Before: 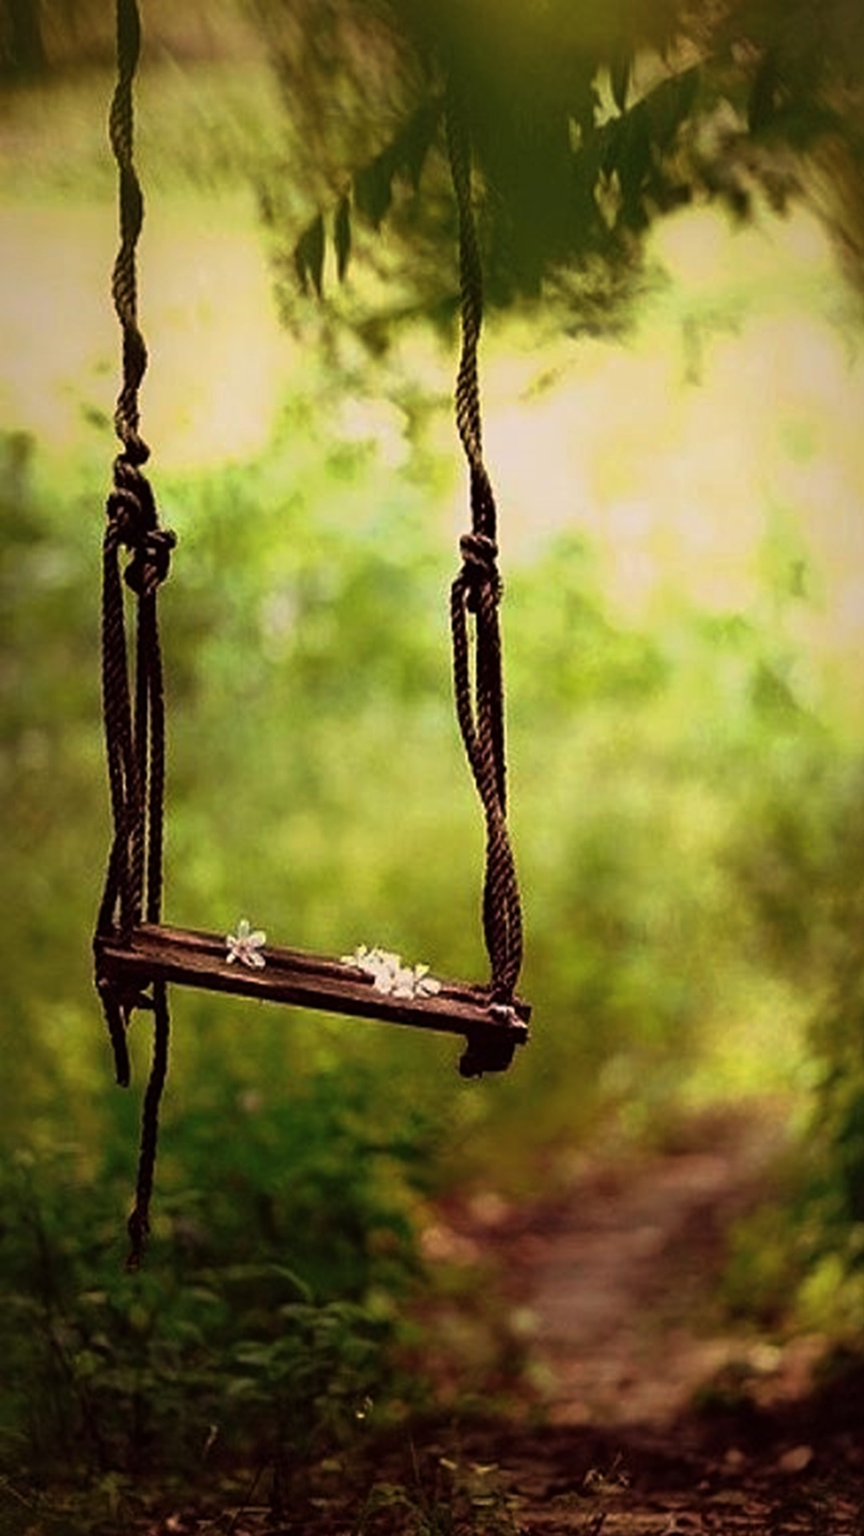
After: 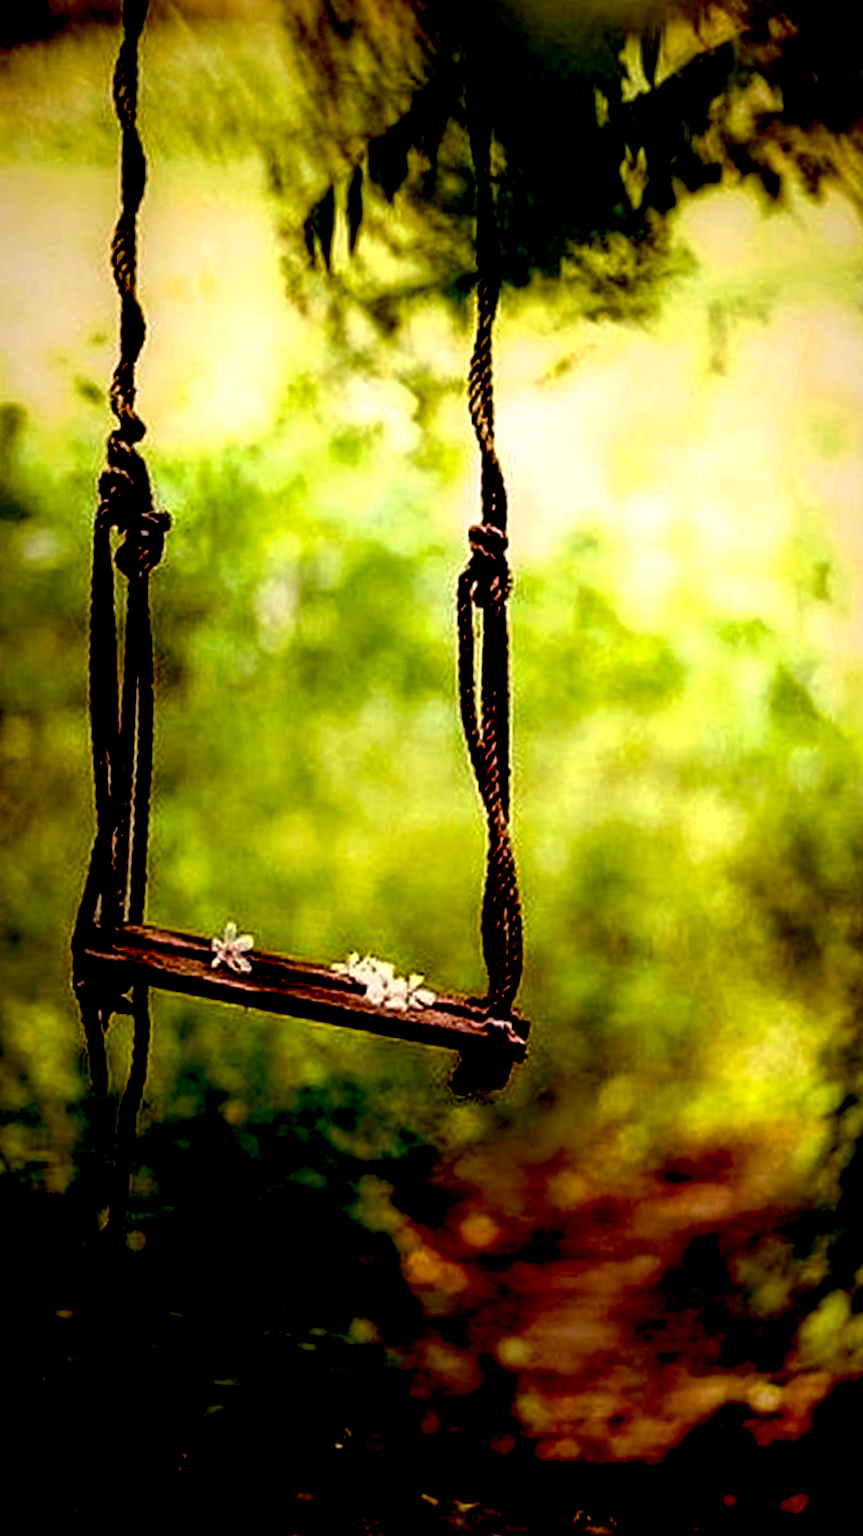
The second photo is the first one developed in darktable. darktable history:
local contrast: on, module defaults
exposure: black level correction 0.054, exposure -0.038 EV, compensate highlight preservation false
tone equalizer: -8 EV -0.716 EV, -7 EV -0.718 EV, -6 EV -0.61 EV, -5 EV -0.385 EV, -3 EV 0.402 EV, -2 EV 0.6 EV, -1 EV 0.684 EV, +0 EV 0.776 EV
crop and rotate: angle -1.6°
